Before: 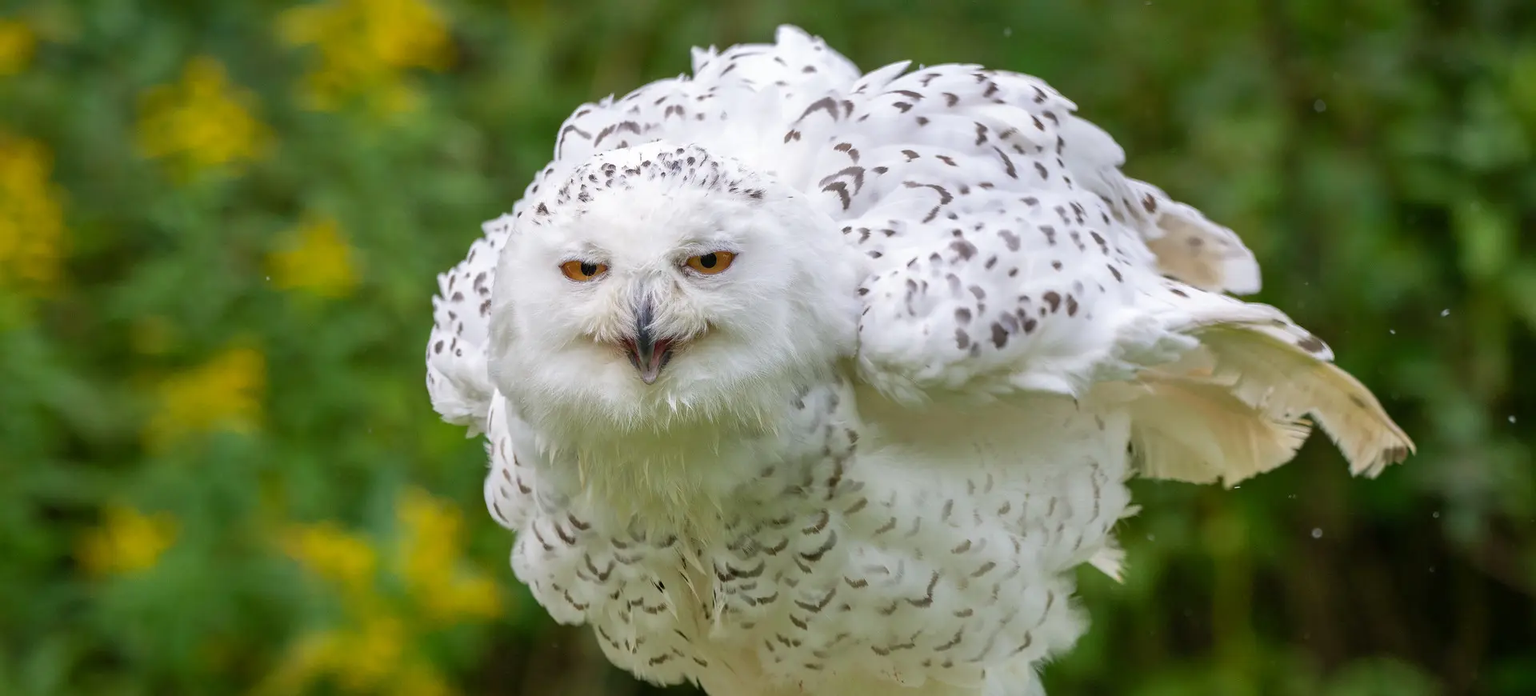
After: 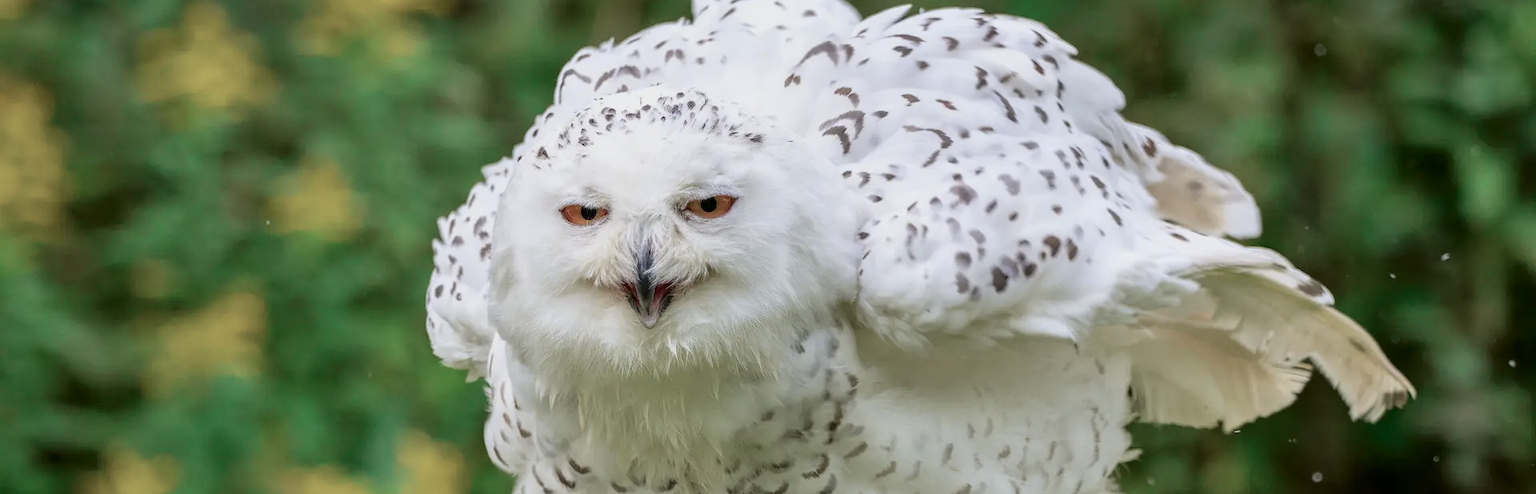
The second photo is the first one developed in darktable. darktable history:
tone curve: curves: ch0 [(0, 0.009) (0.105, 0.069) (0.195, 0.154) (0.289, 0.278) (0.384, 0.391) (0.513, 0.53) (0.66, 0.667) (0.895, 0.863) (1, 0.919)]; ch1 [(0, 0) (0.161, 0.092) (0.35, 0.33) (0.403, 0.395) (0.456, 0.469) (0.502, 0.499) (0.519, 0.514) (0.576, 0.587) (0.642, 0.645) (0.701, 0.742) (1, 0.942)]; ch2 [(0, 0) (0.371, 0.362) (0.437, 0.437) (0.501, 0.5) (0.53, 0.528) (0.569, 0.551) (0.619, 0.58) (0.883, 0.752) (1, 0.929)], color space Lab, independent channels, preserve colors none
local contrast: highlights 107%, shadows 102%, detail 120%, midtone range 0.2
crop and rotate: top 8.132%, bottom 20.817%
